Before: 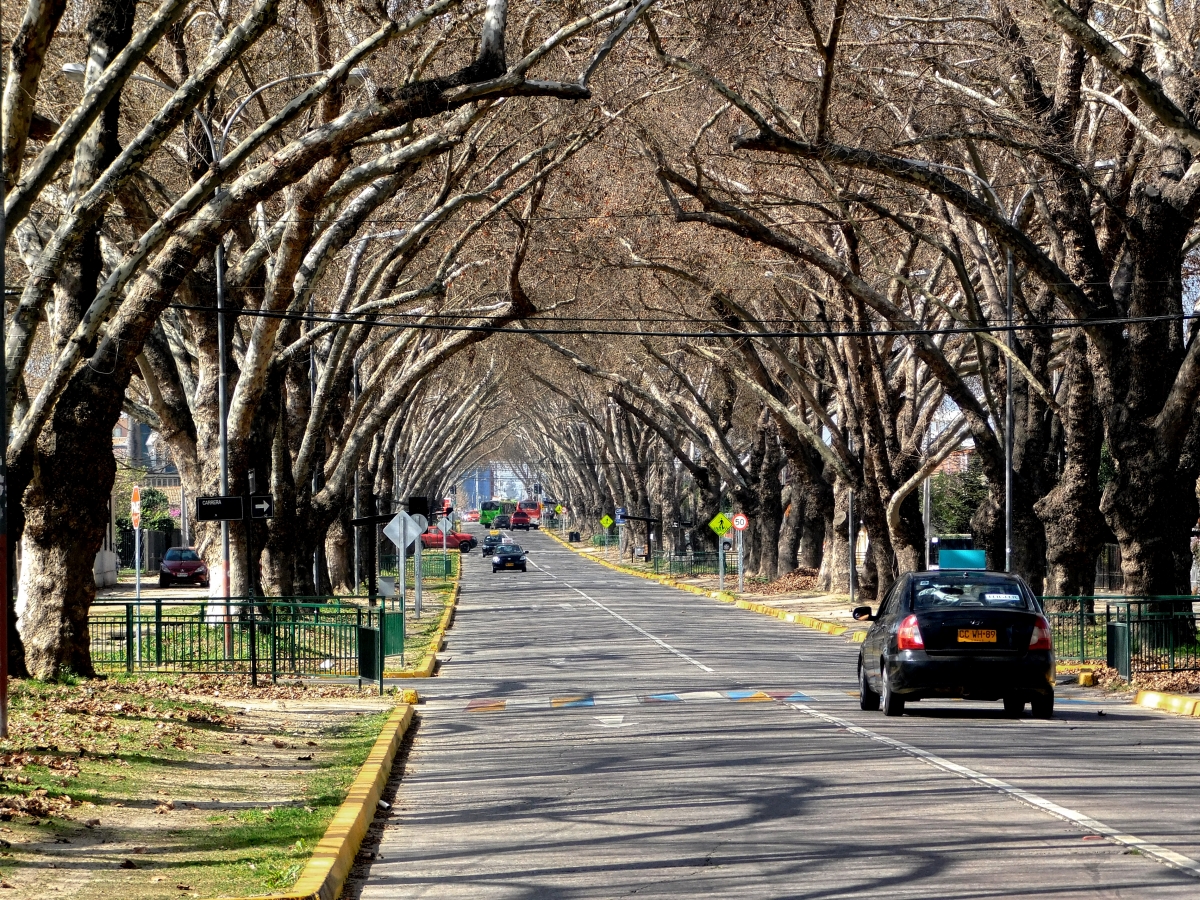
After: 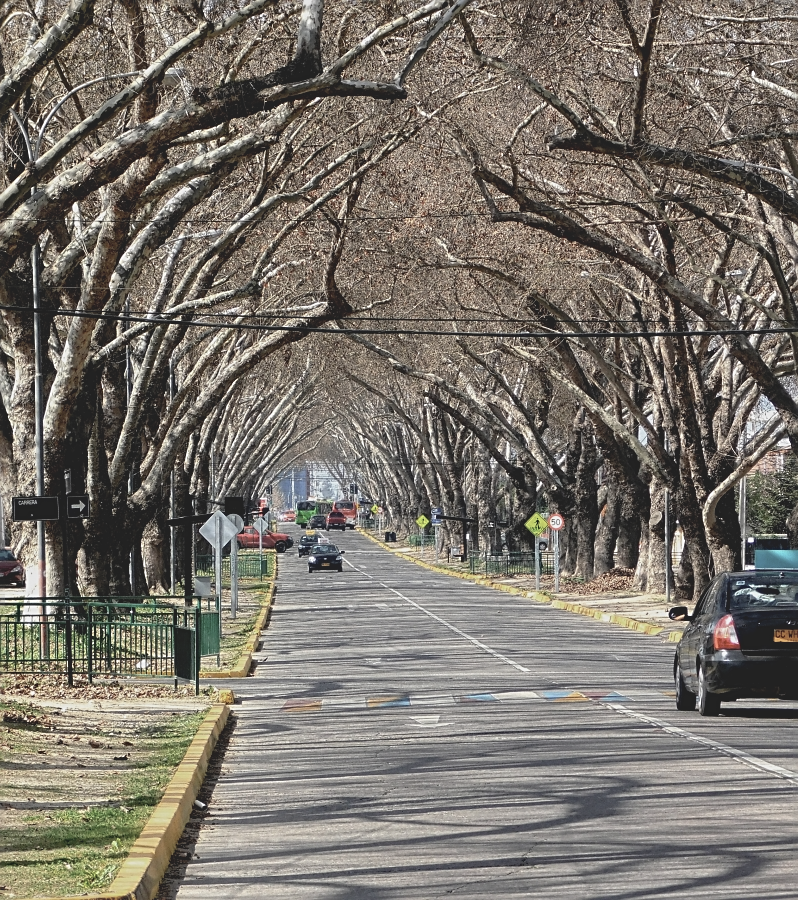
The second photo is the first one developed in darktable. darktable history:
contrast brightness saturation: contrast -0.256, saturation -0.442
crop and rotate: left 15.386%, right 18.046%
exposure: black level correction 0, exposure 0.198 EV, compensate highlight preservation false
sharpen: on, module defaults
